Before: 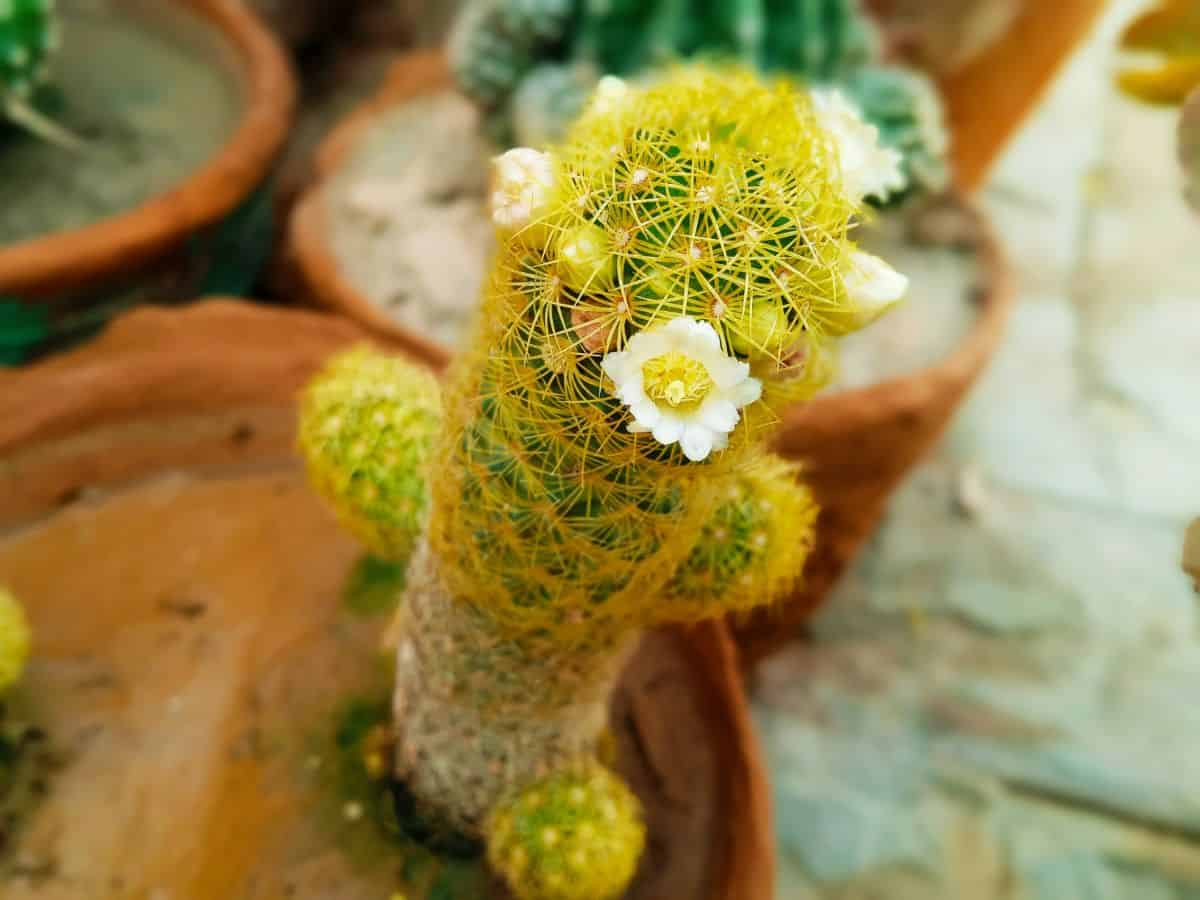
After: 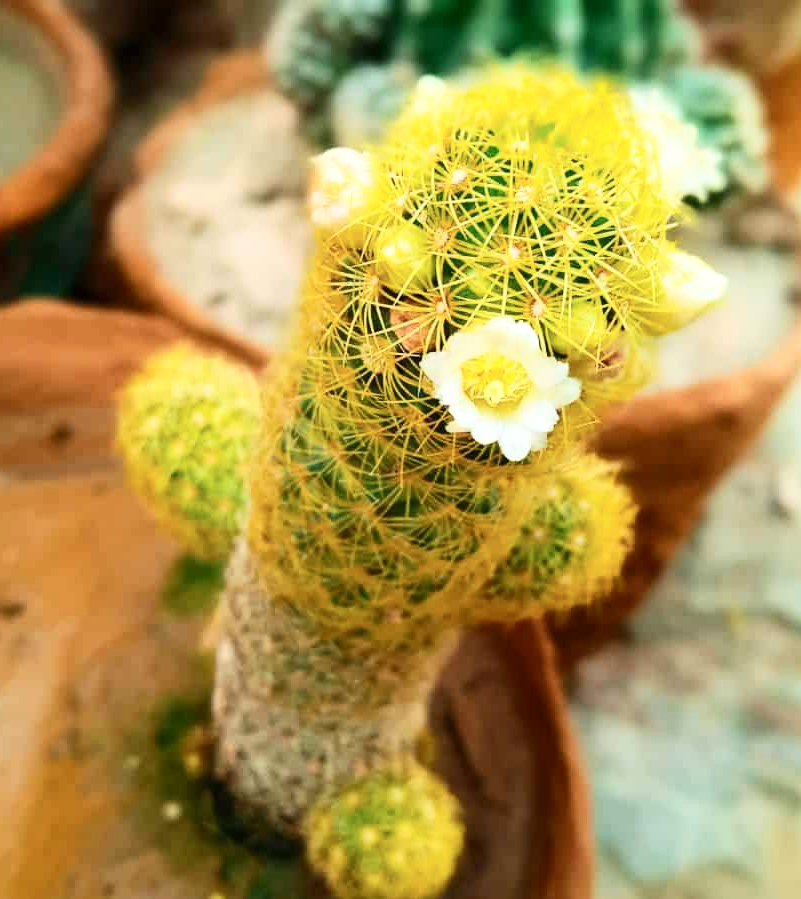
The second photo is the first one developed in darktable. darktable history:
crop and rotate: left 15.097%, right 18.118%
exposure: exposure 0.203 EV, compensate exposure bias true, compensate highlight preservation false
contrast brightness saturation: contrast 0.245, brightness 0.09
